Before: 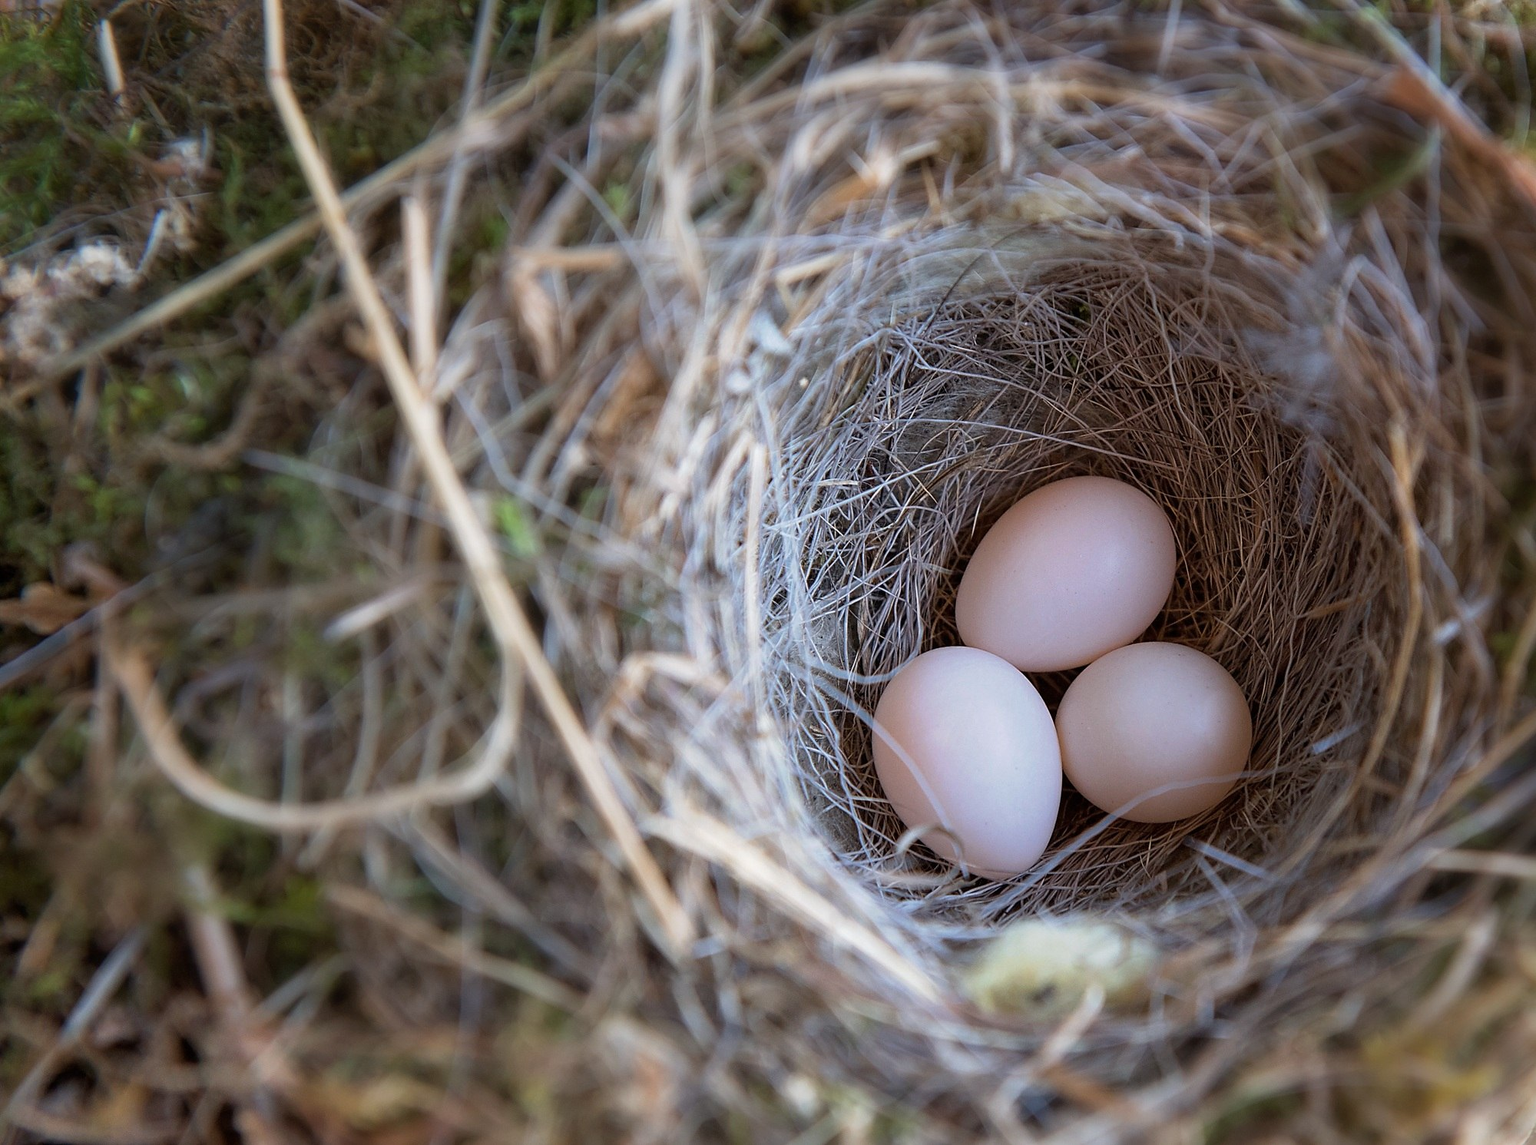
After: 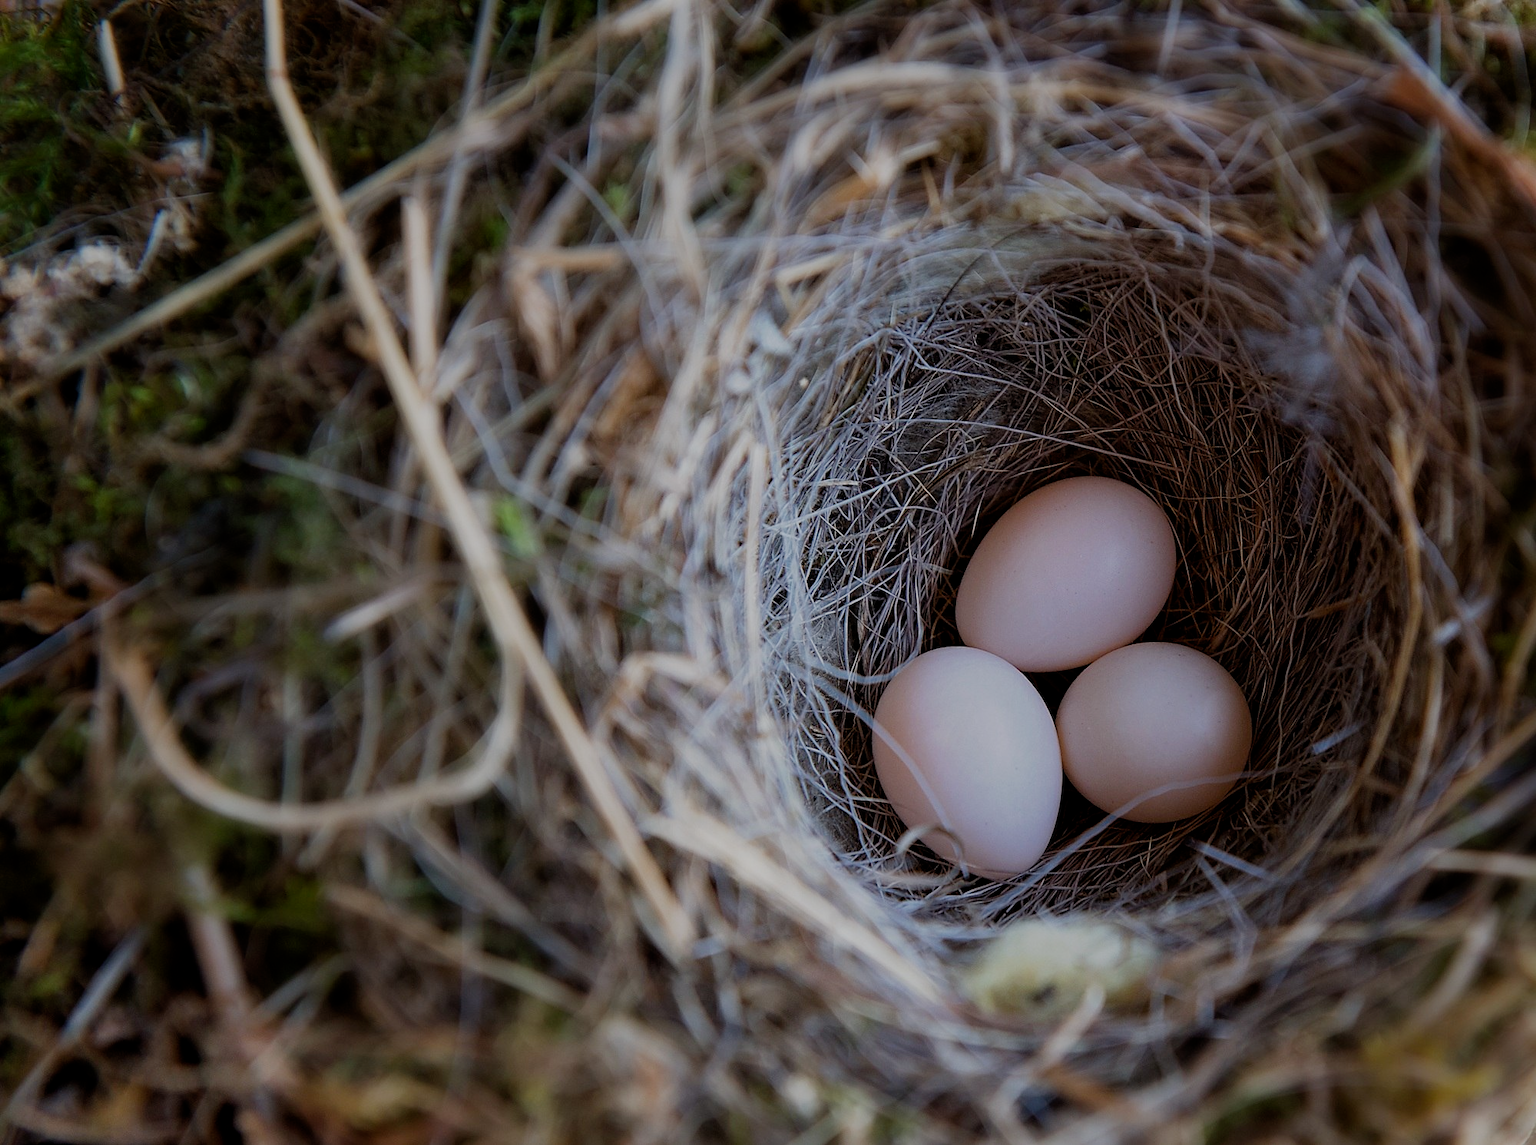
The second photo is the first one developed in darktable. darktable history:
filmic rgb: middle gray luminance 29.2%, black relative exposure -10.34 EV, white relative exposure 5.51 EV, target black luminance 0%, hardness 3.95, latitude 1.68%, contrast 1.122, highlights saturation mix 5.12%, shadows ↔ highlights balance 15.06%, add noise in highlights 0, preserve chrominance no, color science v3 (2019), use custom middle-gray values true, contrast in highlights soft
